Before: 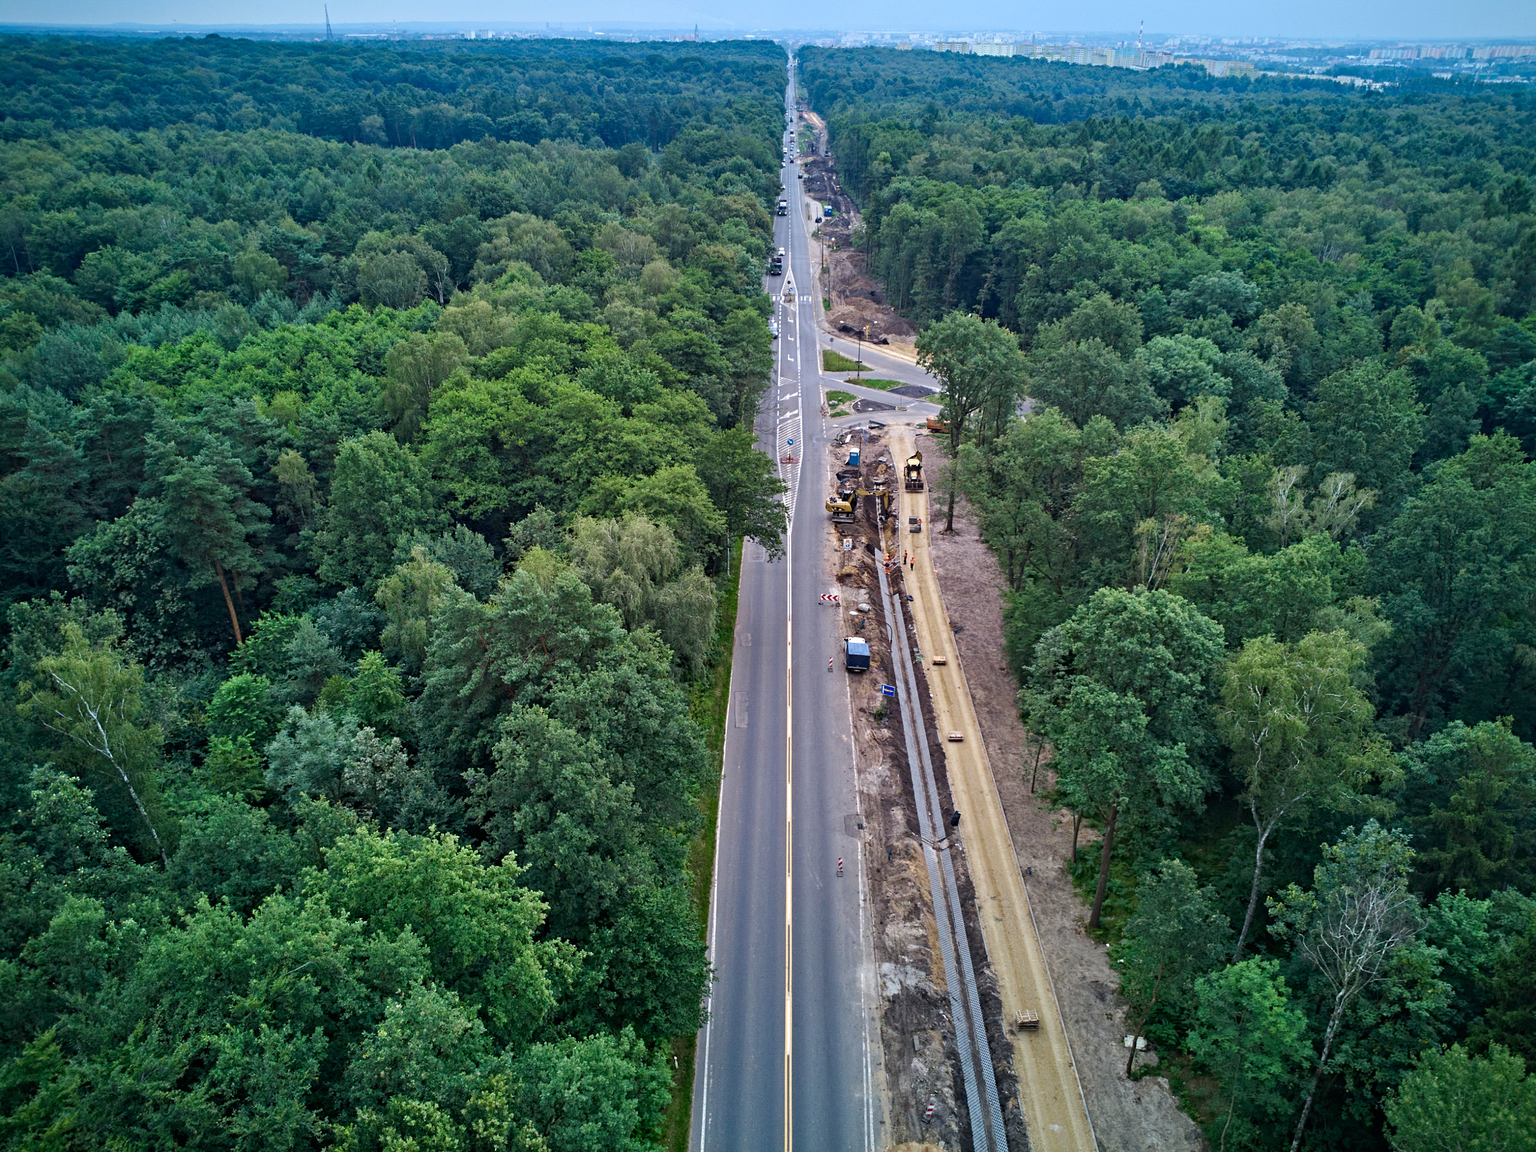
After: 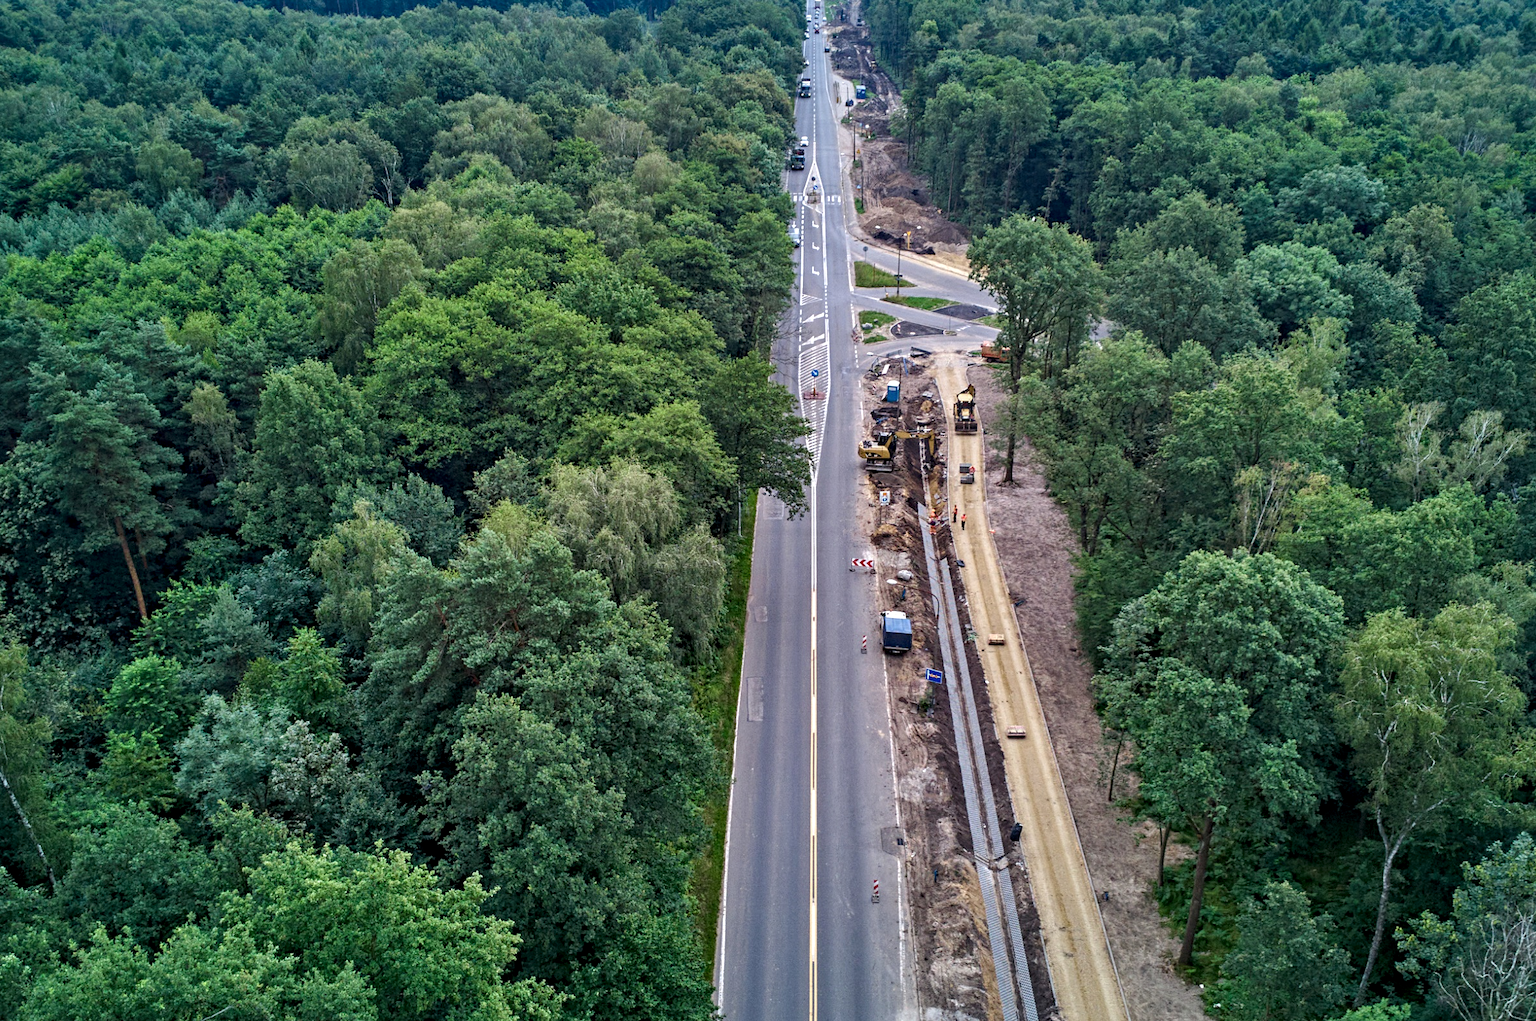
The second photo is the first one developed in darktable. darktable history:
crop: left 7.926%, top 11.807%, right 9.971%, bottom 15.39%
local contrast: on, module defaults
